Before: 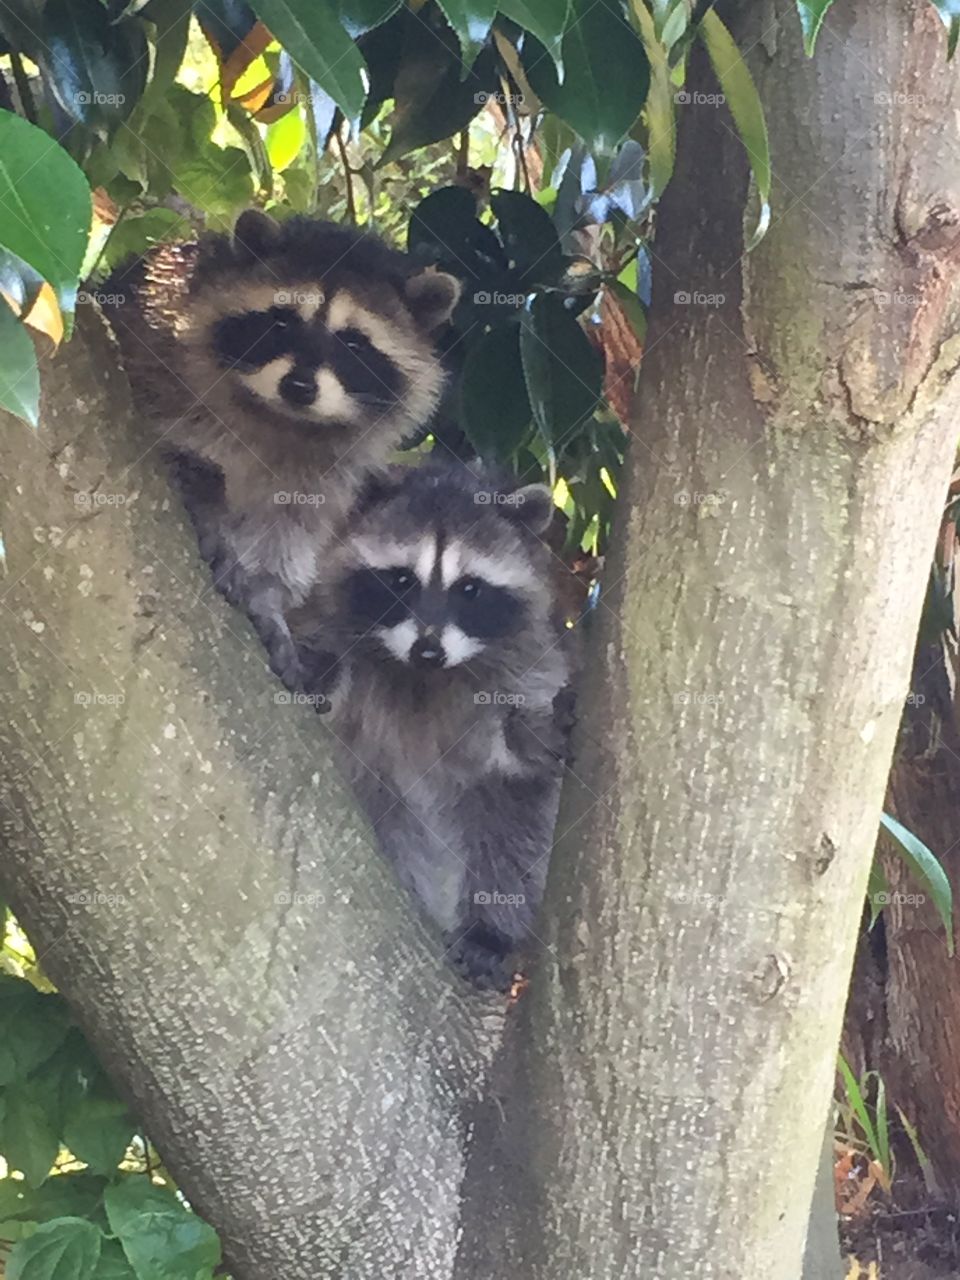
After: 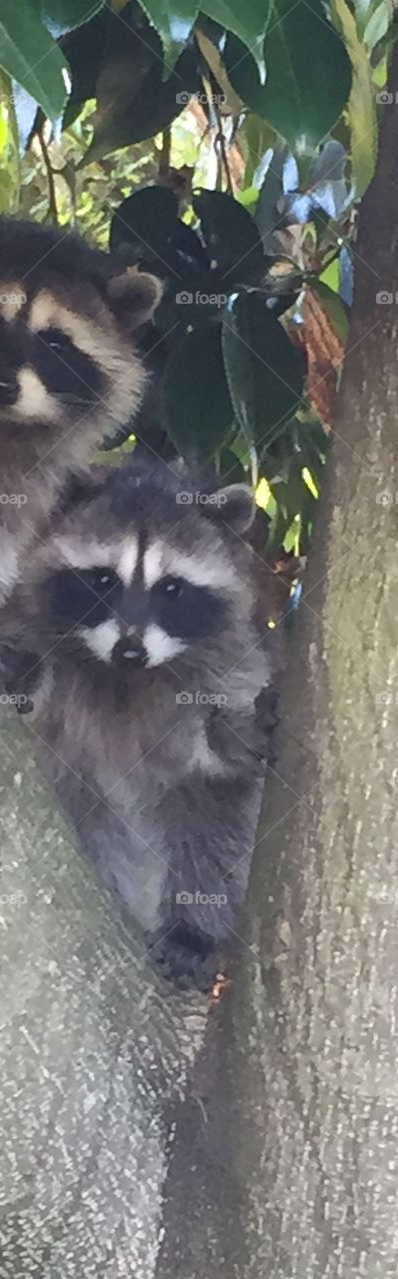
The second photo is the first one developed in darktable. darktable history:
crop: left 31.103%, right 27.425%
